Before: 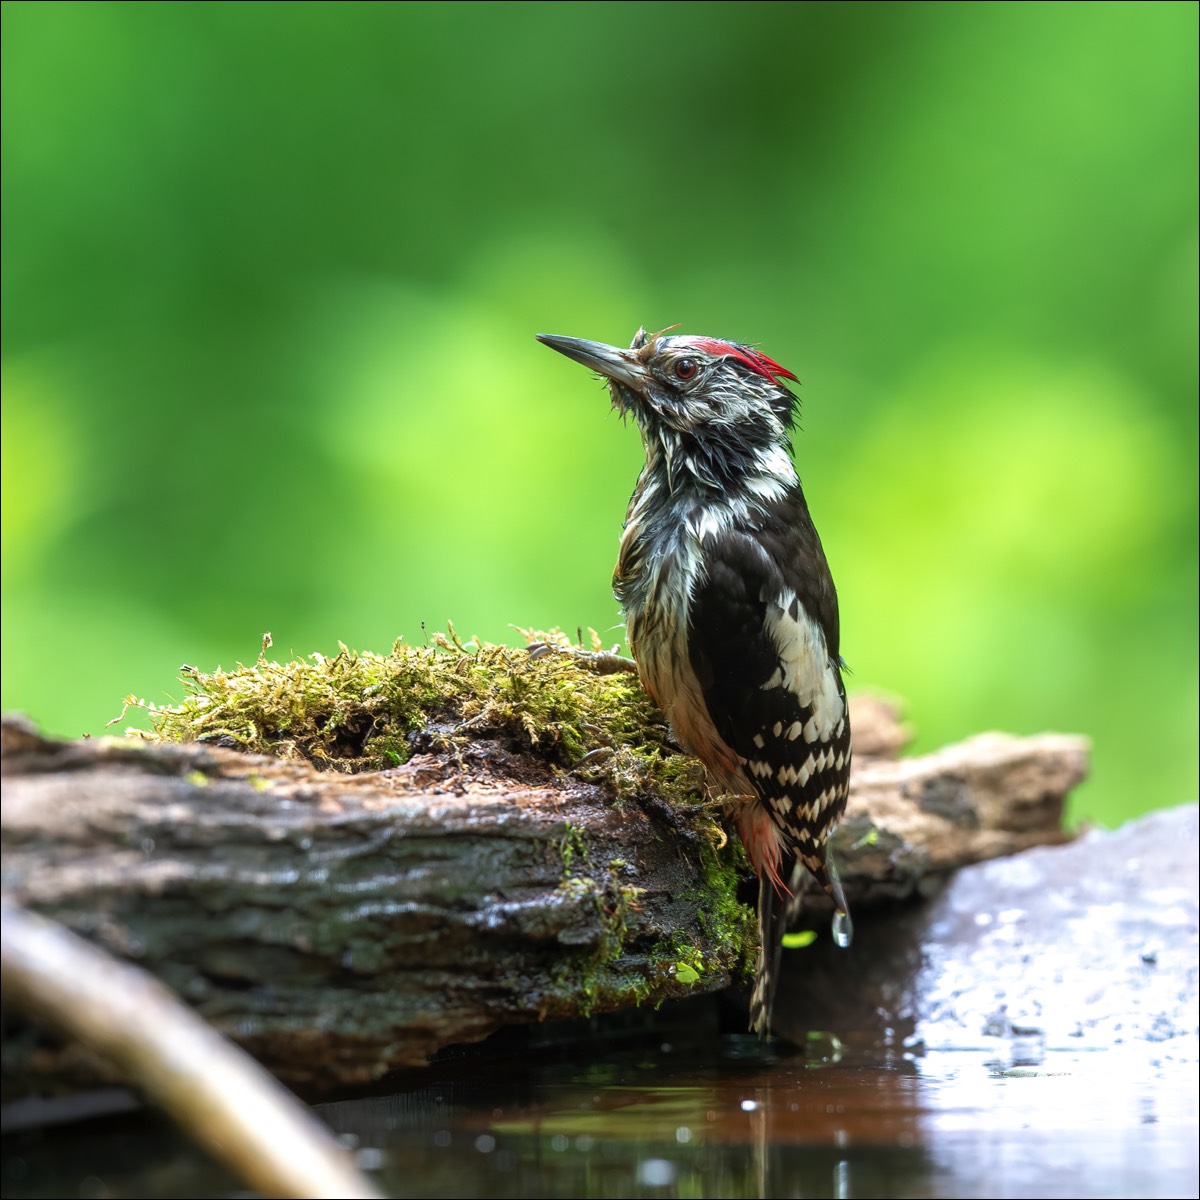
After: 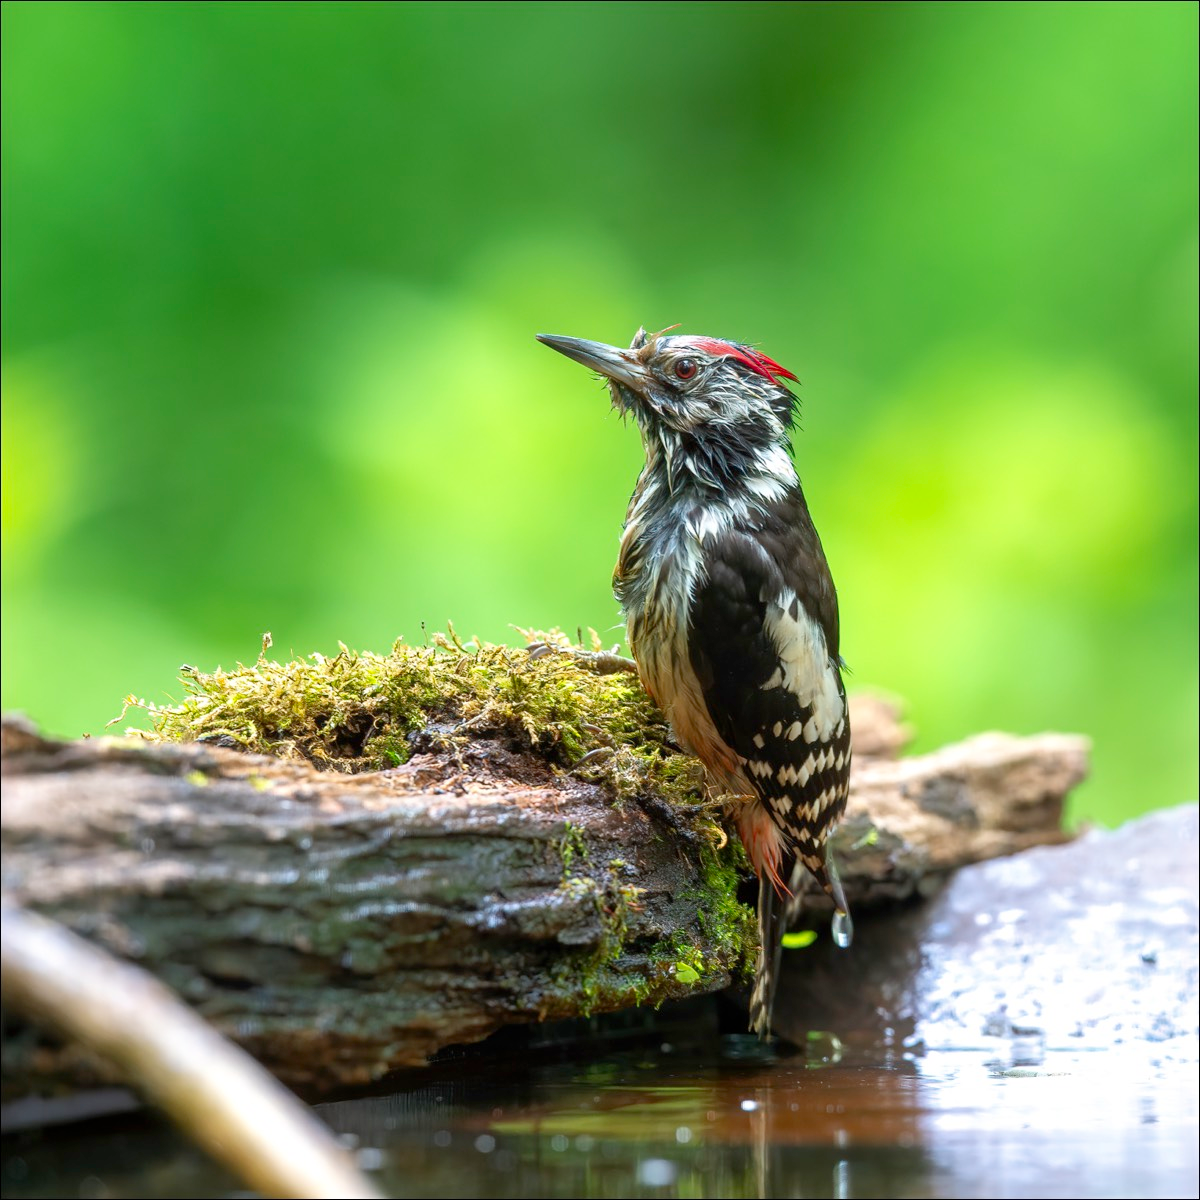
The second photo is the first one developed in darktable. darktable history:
color zones: curves: ch0 [(0, 0.613) (0.01, 0.613) (0.245, 0.448) (0.498, 0.529) (0.642, 0.665) (0.879, 0.777) (0.99, 0.613)]; ch1 [(0, 0) (0.143, 0) (0.286, 0) (0.429, 0) (0.571, 0) (0.714, 0) (0.857, 0)], mix -120.18%
